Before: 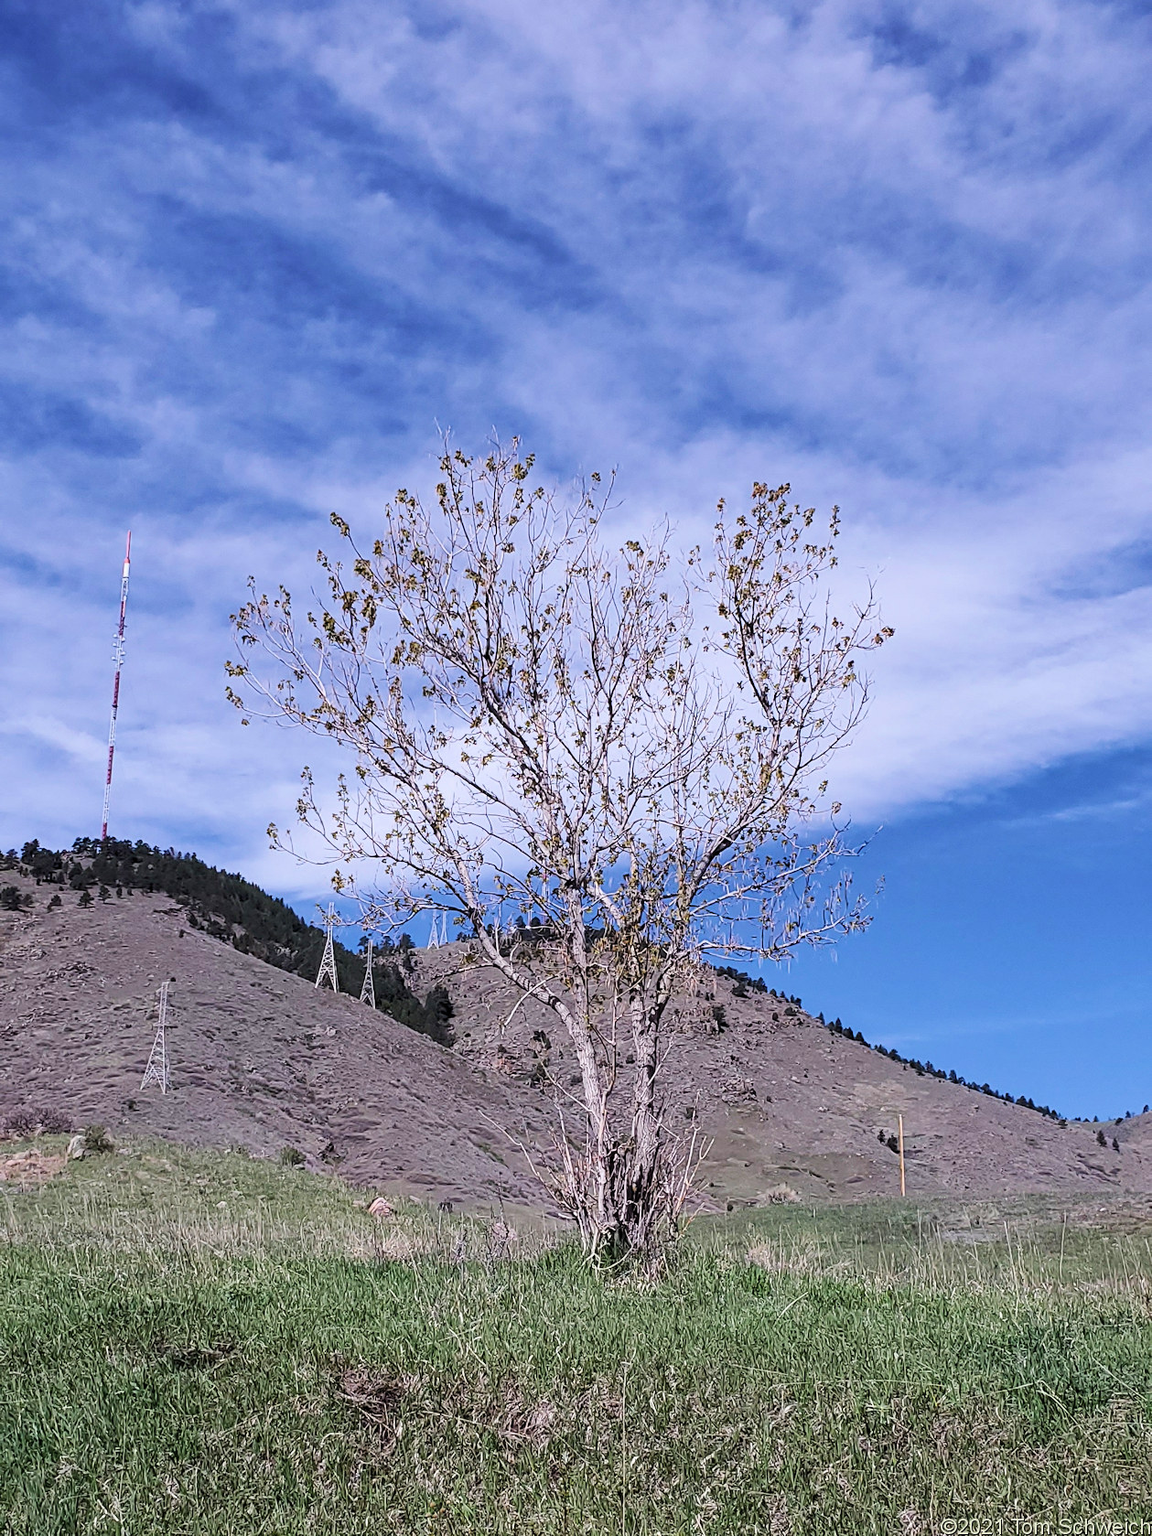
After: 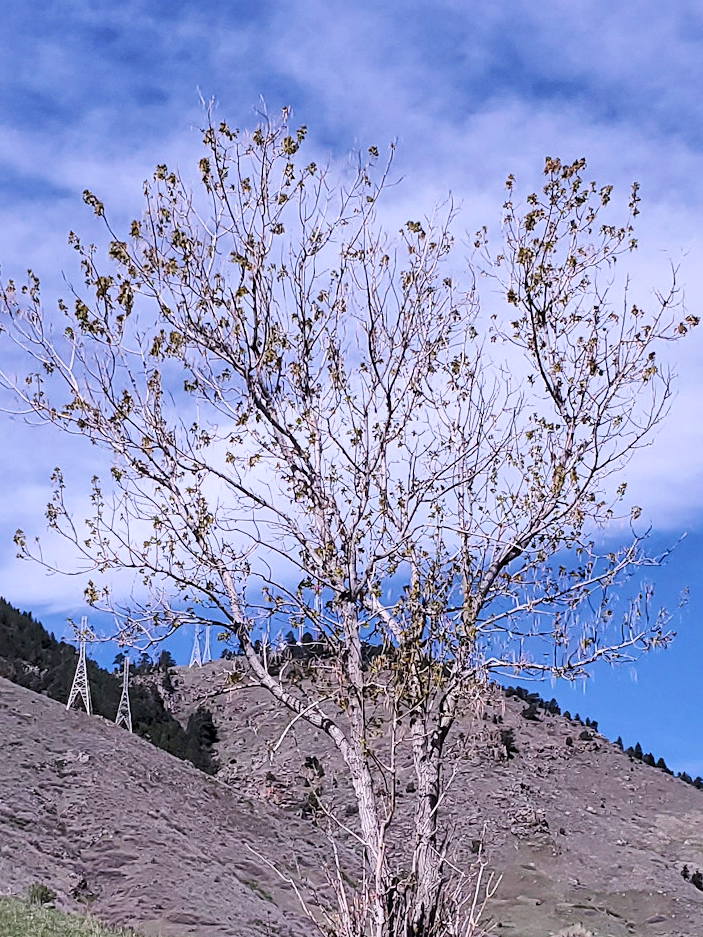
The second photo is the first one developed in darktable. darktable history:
crop and rotate: left 22.13%, top 22.054%, right 22.026%, bottom 22.102%
white balance: red 1.009, blue 1.027
local contrast: mode bilateral grid, contrast 20, coarseness 50, detail 120%, midtone range 0.2
